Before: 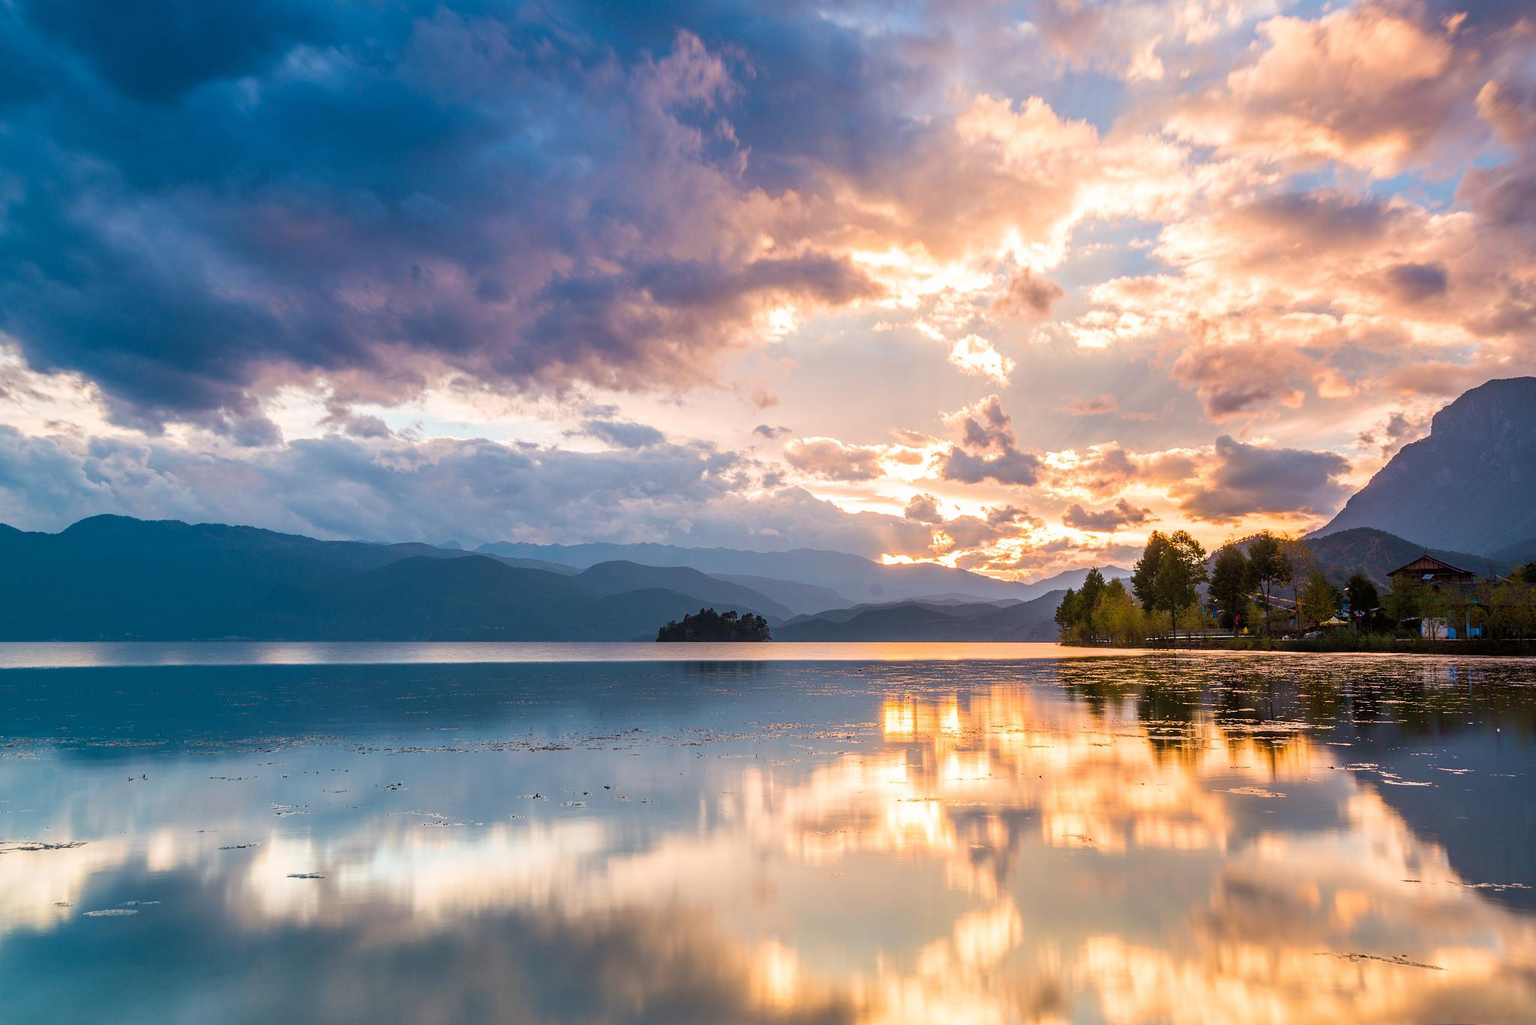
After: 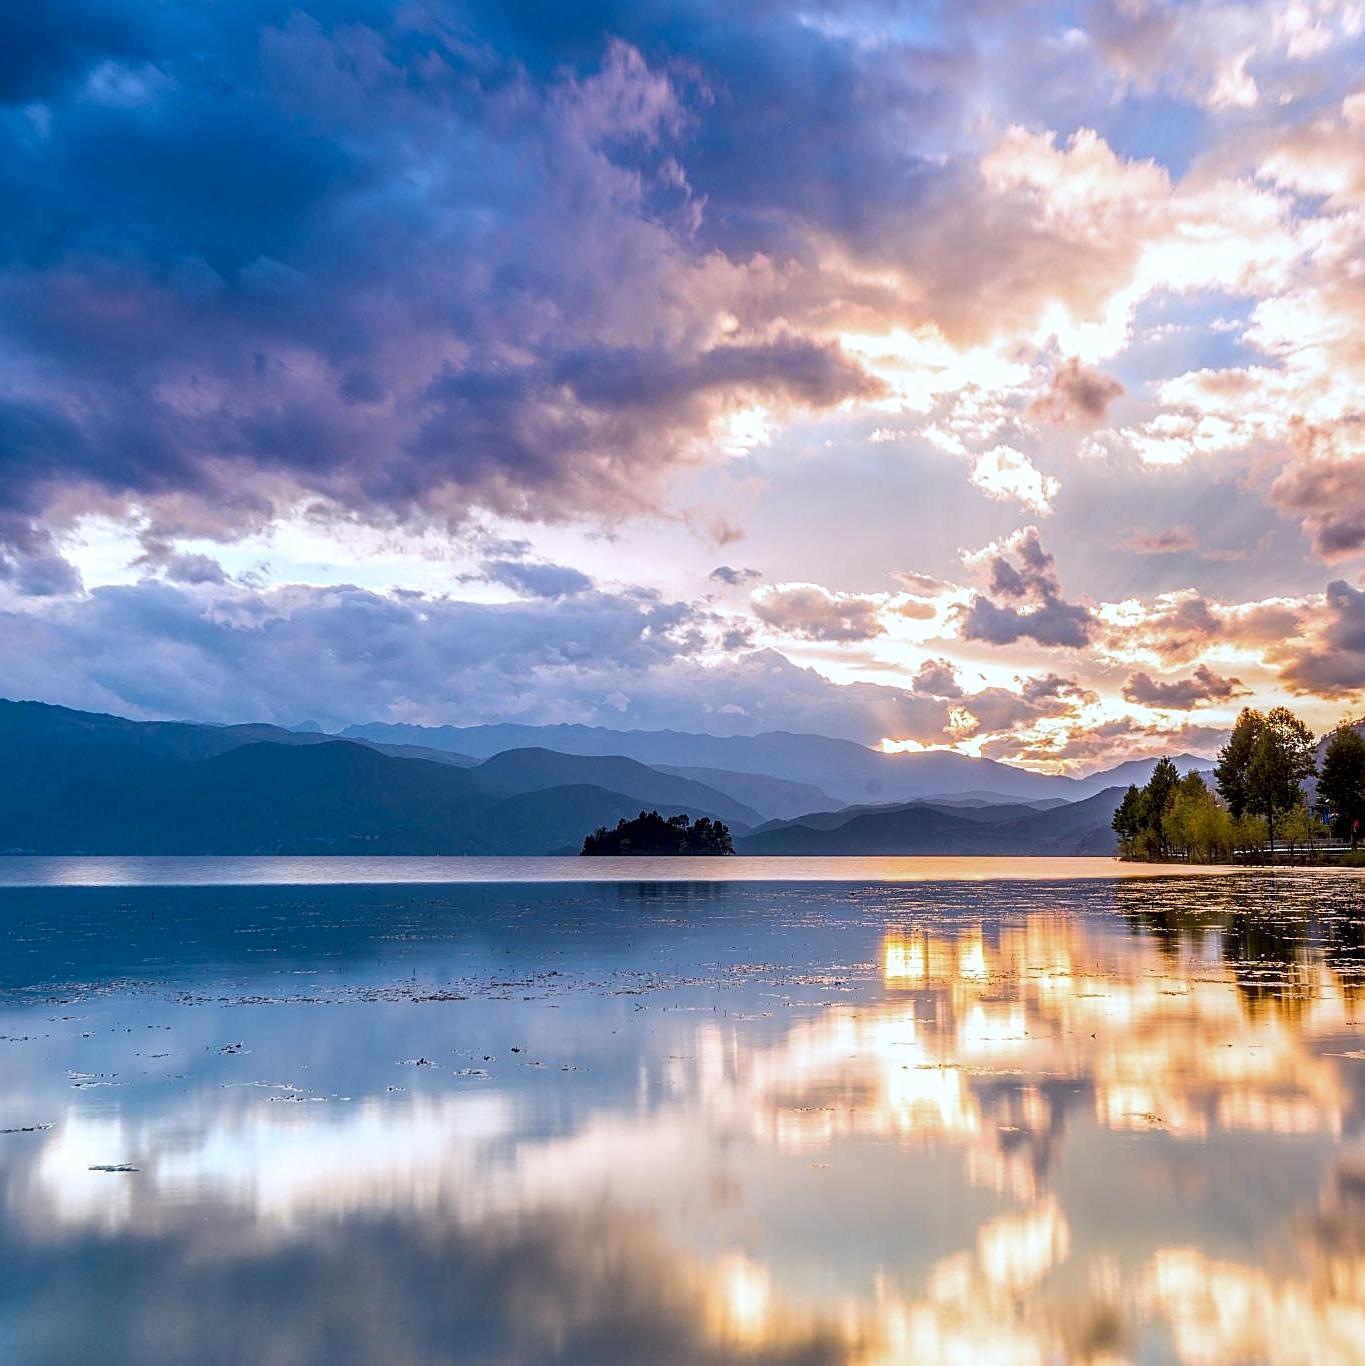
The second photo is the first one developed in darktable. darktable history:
local contrast: on, module defaults
white balance: red 0.926, green 1.003, blue 1.133
sharpen: on, module defaults
crop and rotate: left 14.385%, right 18.948%
exposure: black level correction 0.01, exposure 0.014 EV, compensate highlight preservation false
